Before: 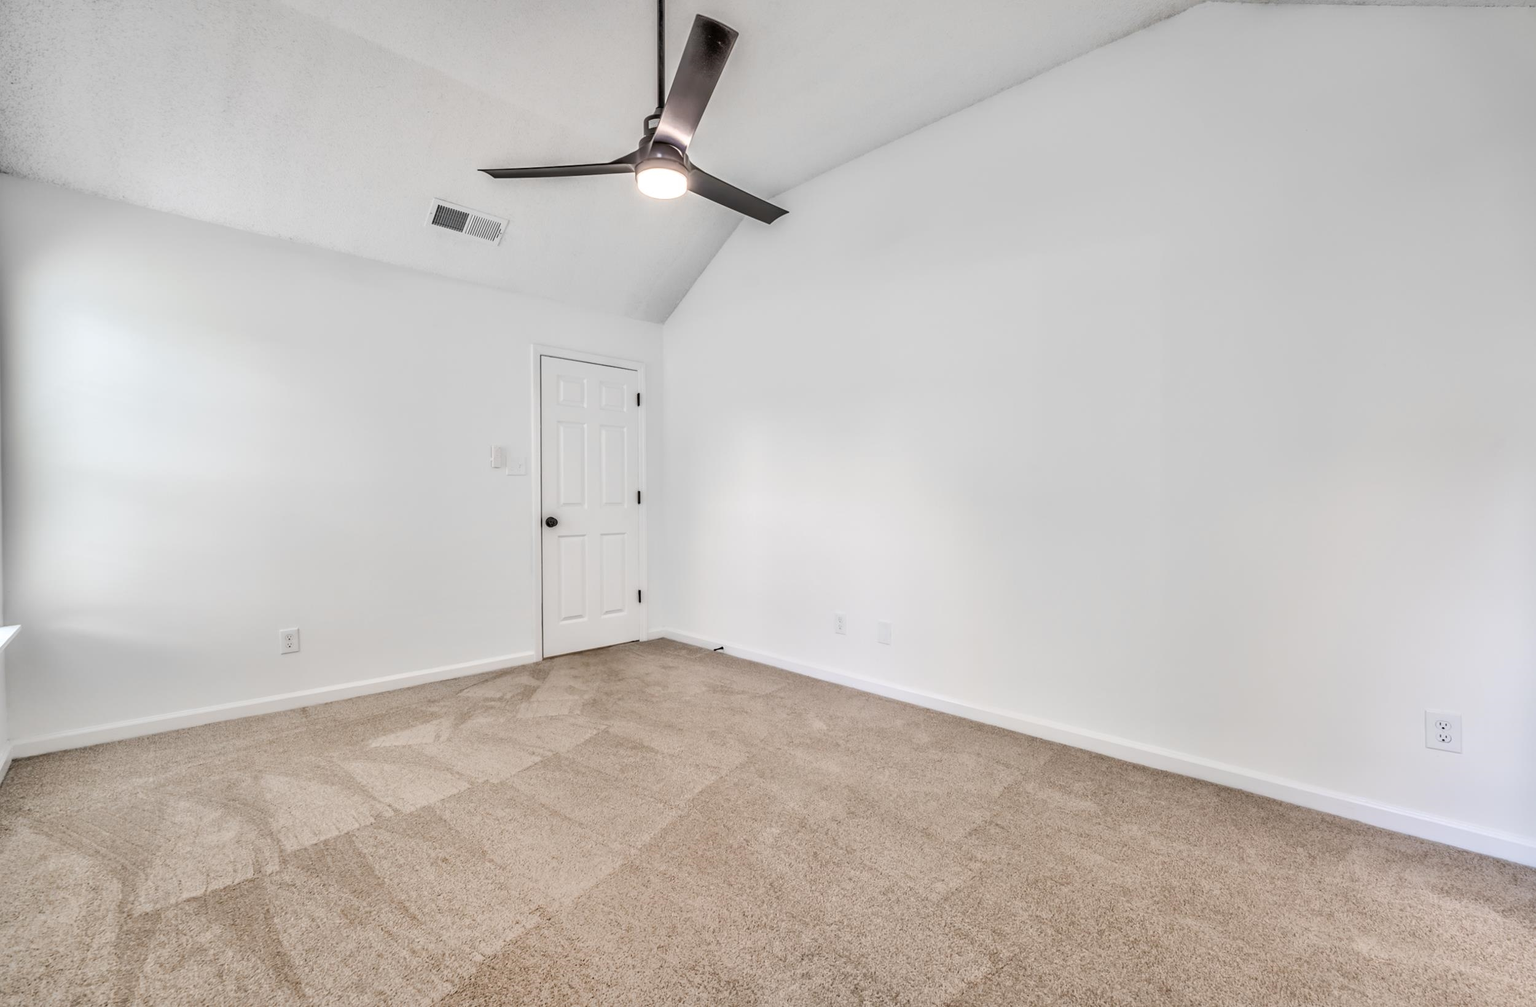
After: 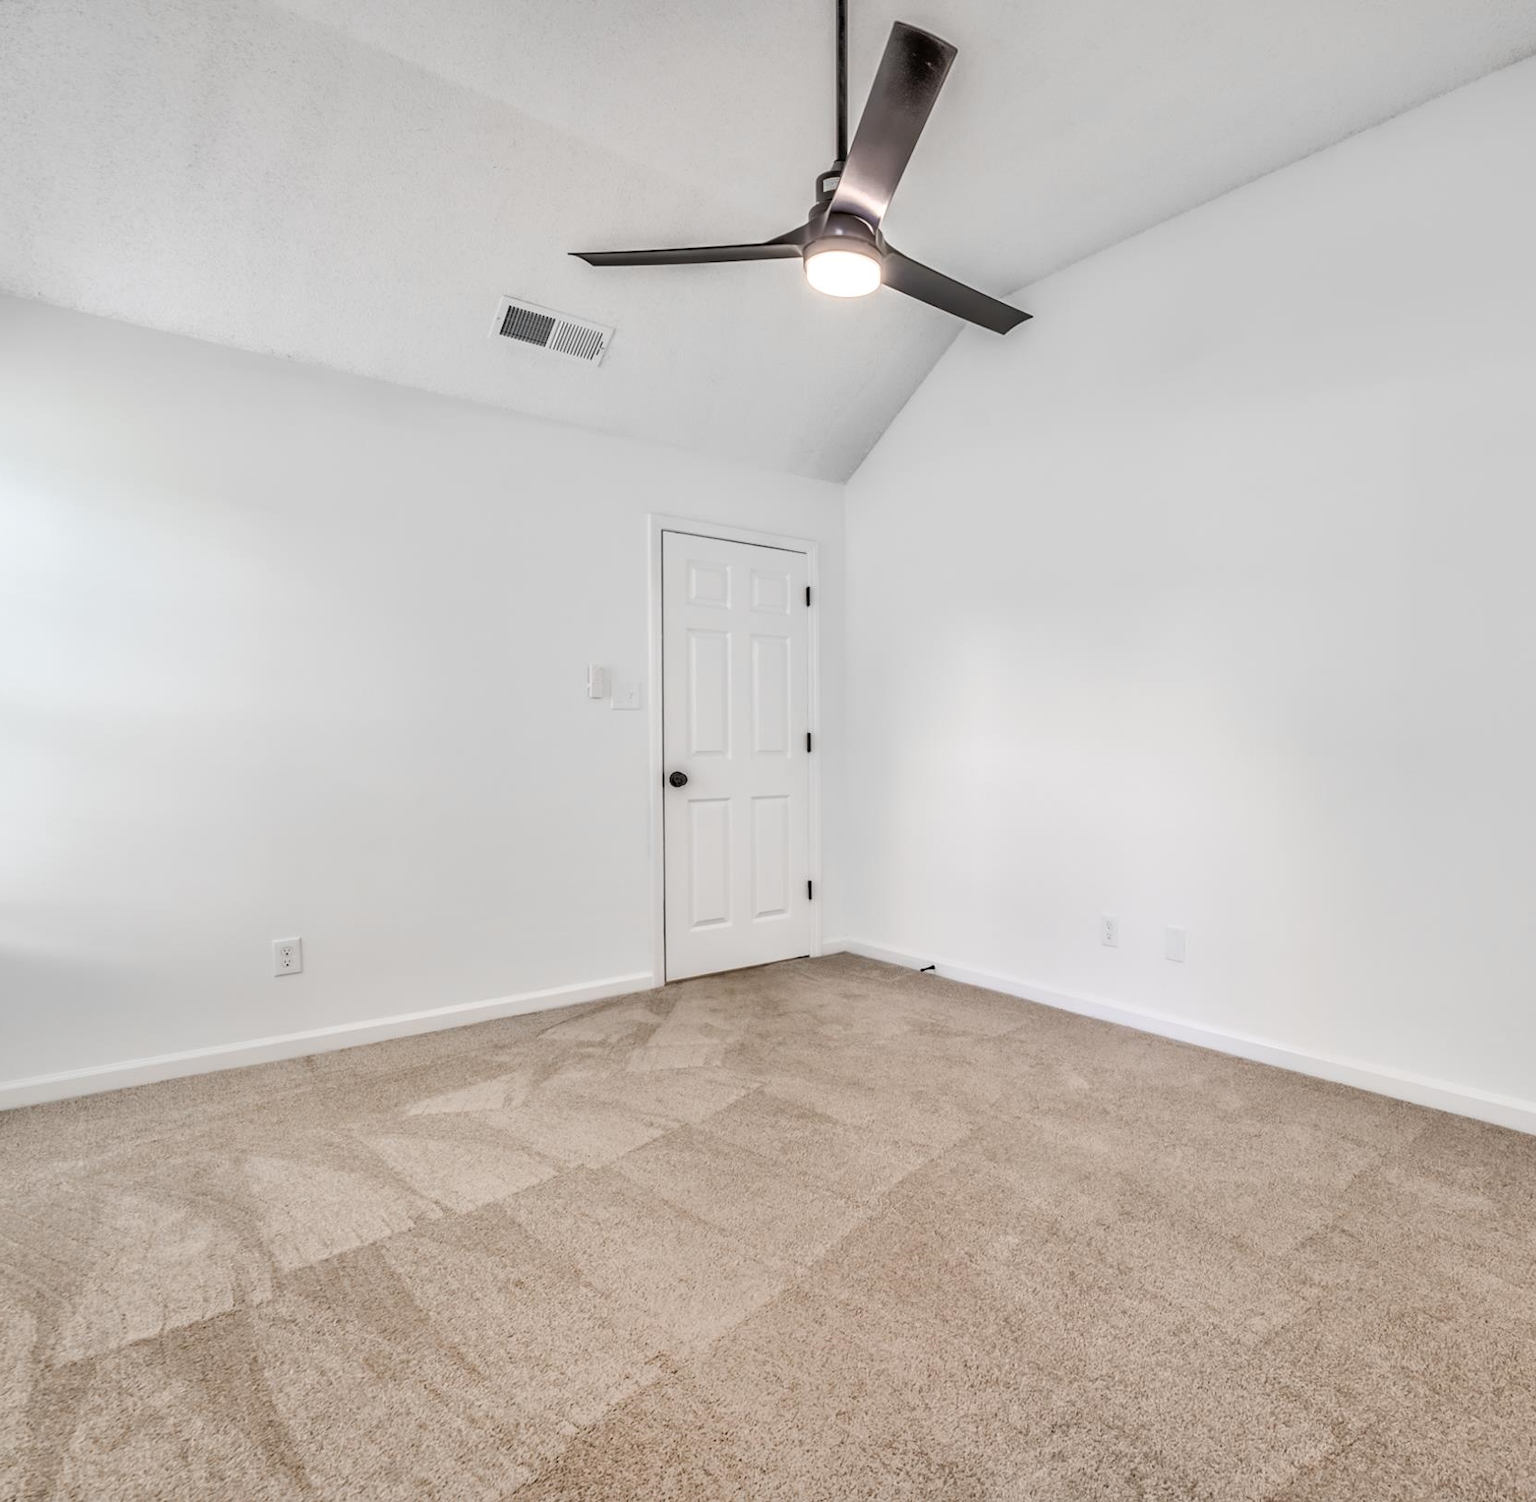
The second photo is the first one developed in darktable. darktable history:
crop and rotate: left 6.323%, right 26.654%
